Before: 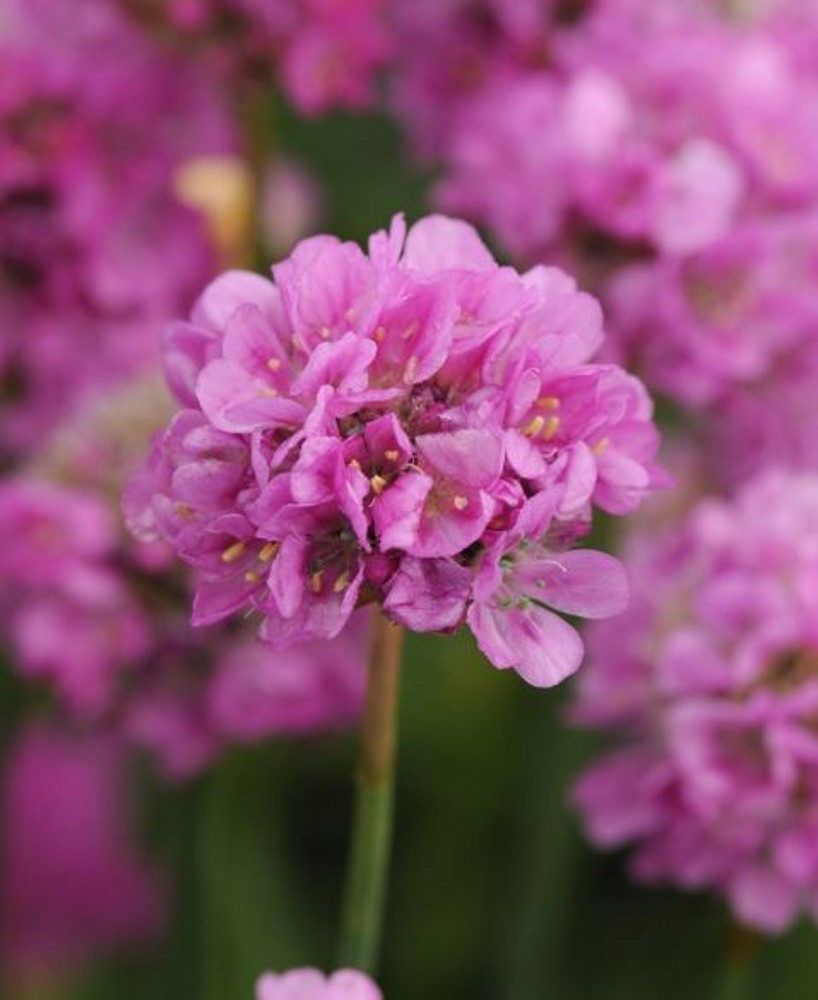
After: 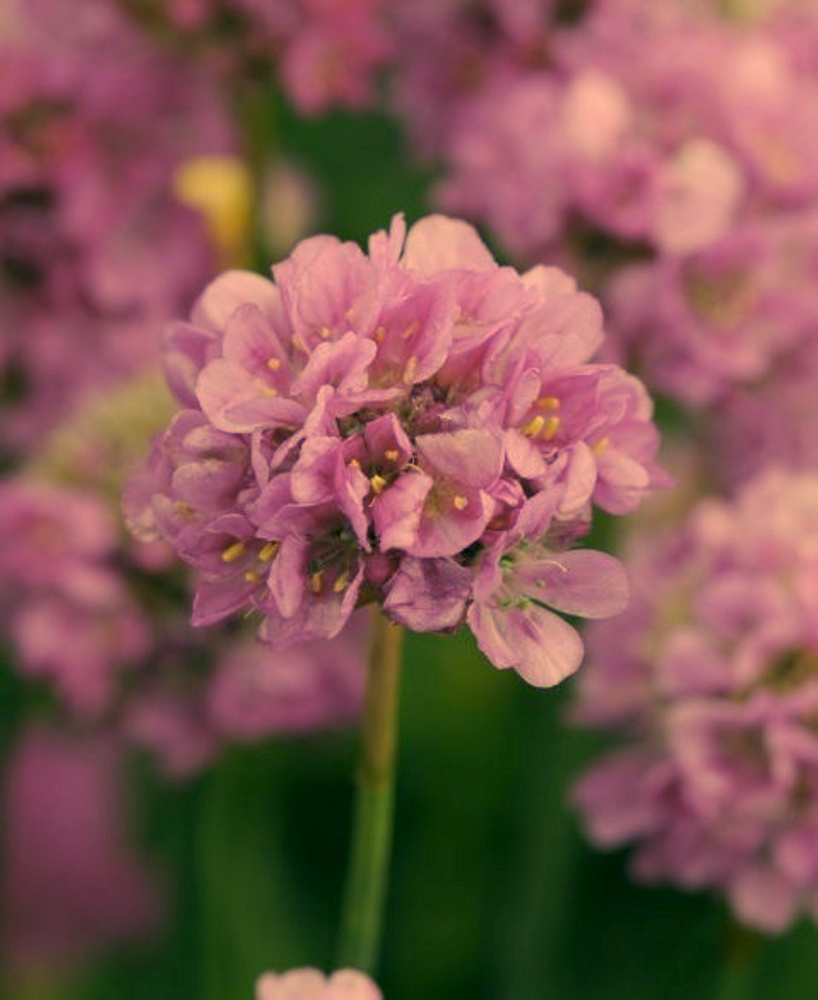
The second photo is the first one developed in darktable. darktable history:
color correction: highlights a* 5.3, highlights b* 24.26, shadows a* -15.58, shadows b* 4.02
color balance rgb: shadows lift › chroma 2%, shadows lift › hue 263°, highlights gain › chroma 8%, highlights gain › hue 84°, linear chroma grading › global chroma -15%, saturation formula JzAzBz (2021)
